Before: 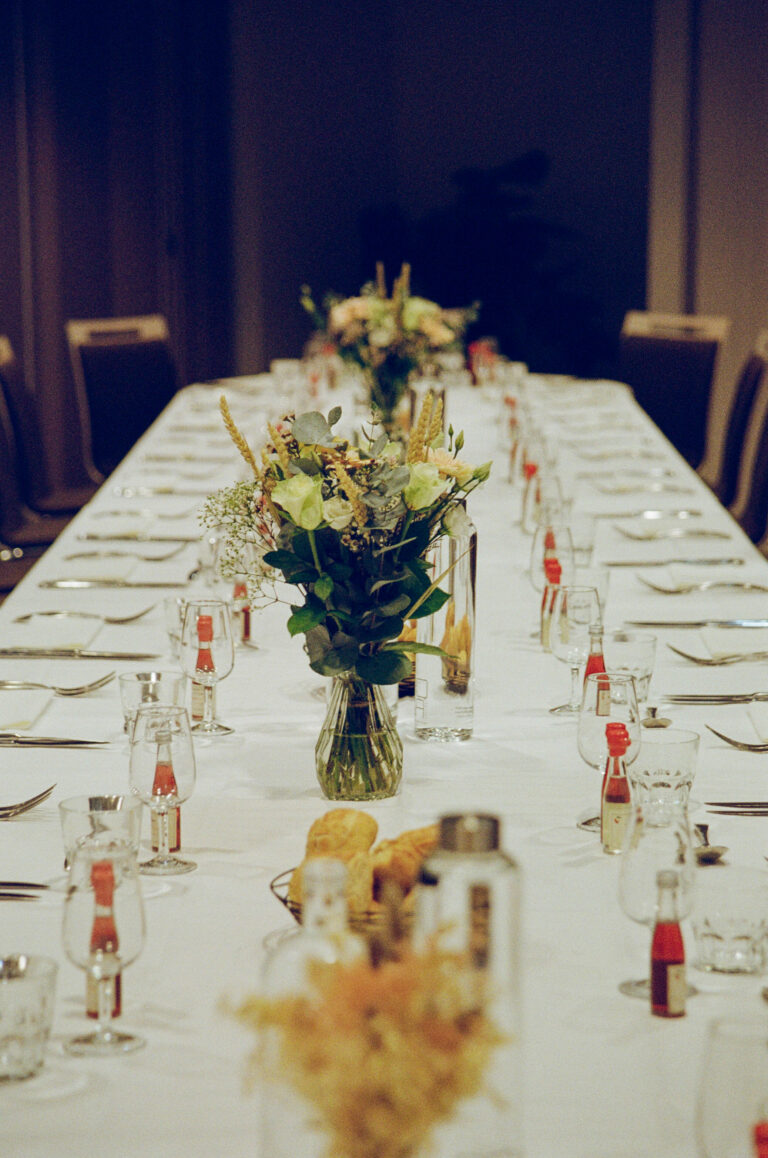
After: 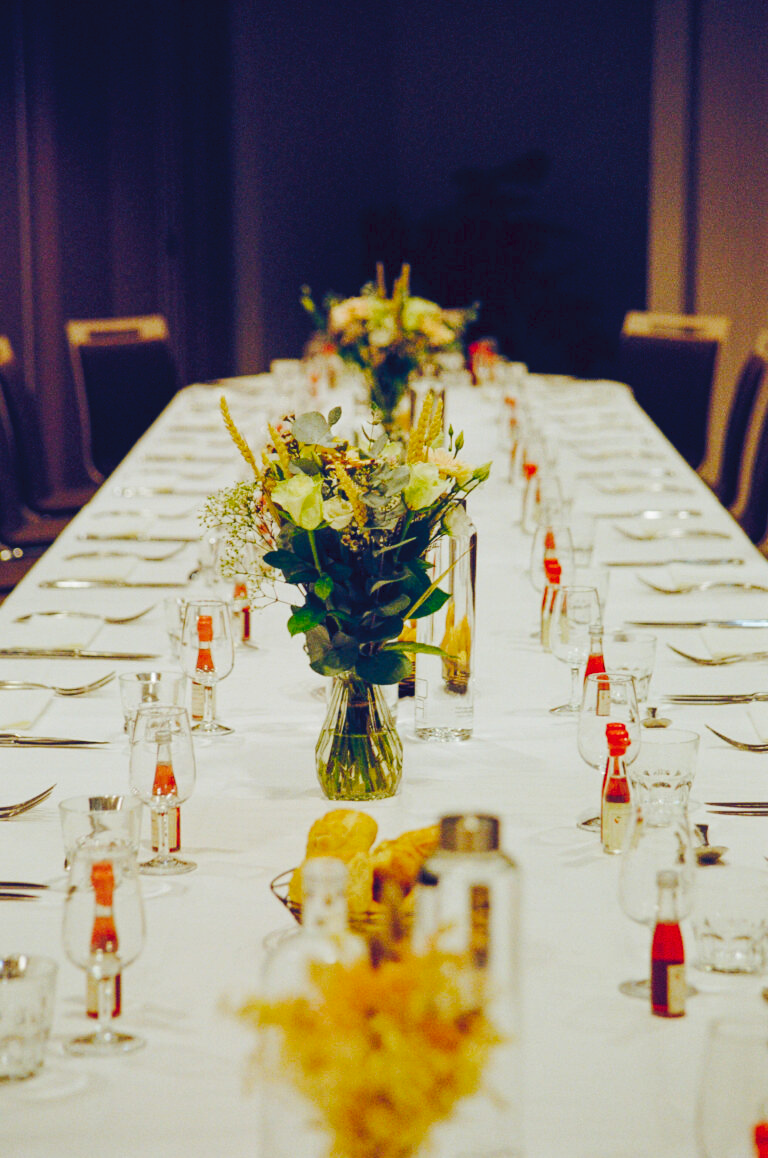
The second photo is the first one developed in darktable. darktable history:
color balance rgb: perceptual saturation grading › global saturation 20%, perceptual saturation grading › highlights 2.68%, perceptual saturation grading › shadows 50%
tone curve: curves: ch0 [(0, 0) (0.003, 0.06) (0.011, 0.071) (0.025, 0.085) (0.044, 0.104) (0.069, 0.123) (0.1, 0.146) (0.136, 0.167) (0.177, 0.205) (0.224, 0.248) (0.277, 0.309) (0.335, 0.384) (0.399, 0.467) (0.468, 0.553) (0.543, 0.633) (0.623, 0.698) (0.709, 0.769) (0.801, 0.841) (0.898, 0.912) (1, 1)], preserve colors none
